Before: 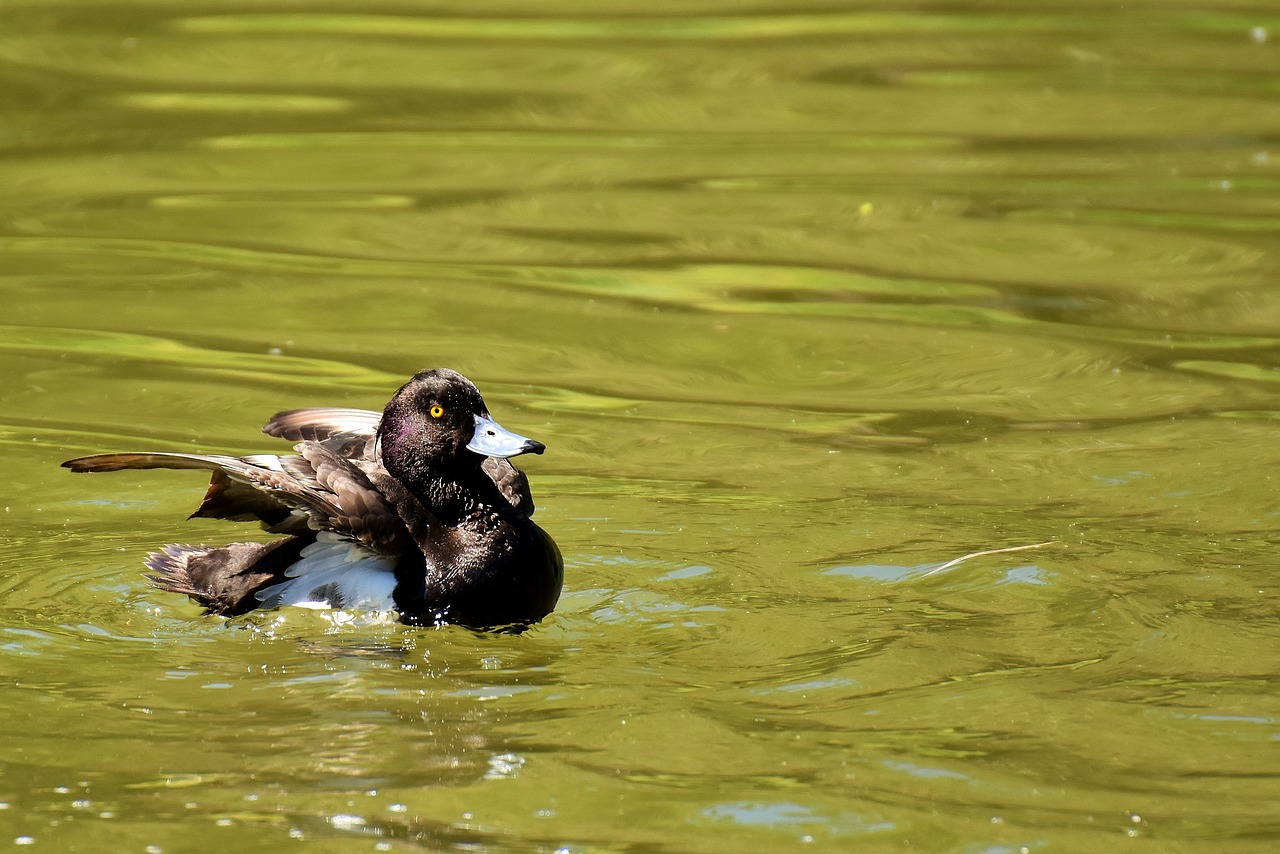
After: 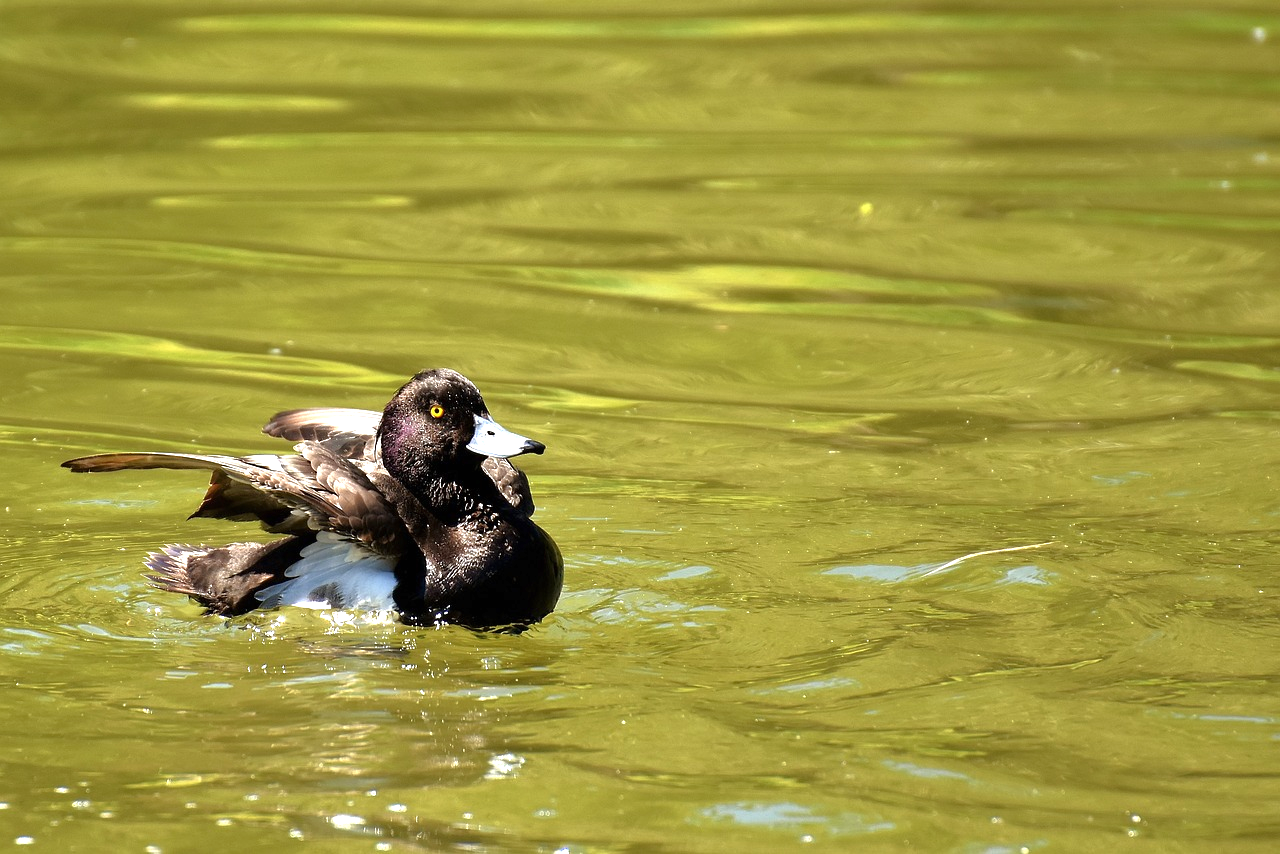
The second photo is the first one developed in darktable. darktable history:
tone equalizer: -8 EV -0.001 EV, -7 EV 0.001 EV, -6 EV -0.002 EV, -5 EV -0.004 EV, -4 EV -0.074 EV, -3 EV -0.197 EV, -2 EV -0.285 EV, -1 EV 0.107 EV, +0 EV 0.311 EV, edges refinement/feathering 500, mask exposure compensation -1.57 EV, preserve details no
exposure: black level correction 0, exposure 0.593 EV, compensate highlight preservation false
